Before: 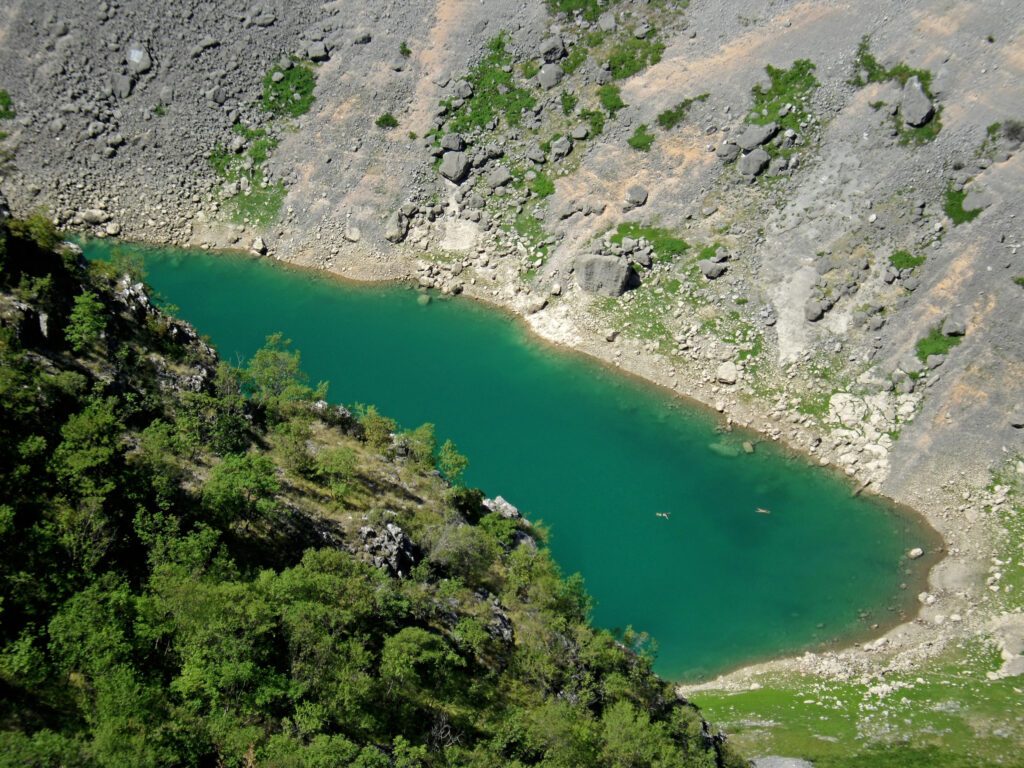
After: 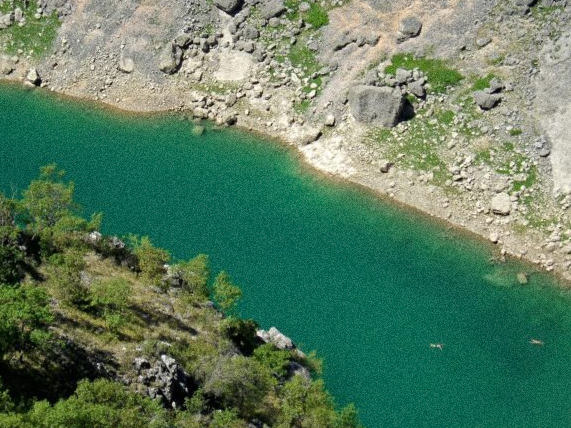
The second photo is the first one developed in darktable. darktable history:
grain: coarseness 0.09 ISO, strength 40%
crop and rotate: left 22.13%, top 22.054%, right 22.026%, bottom 22.102%
